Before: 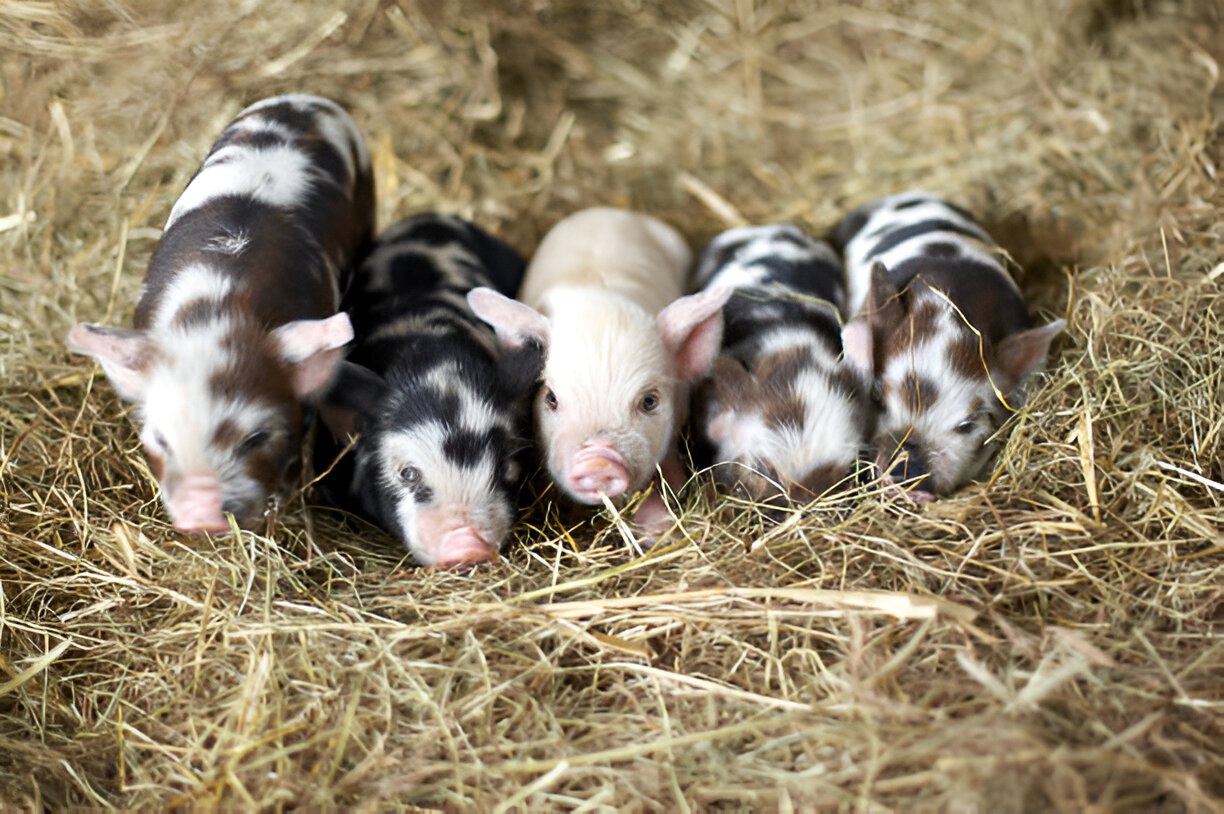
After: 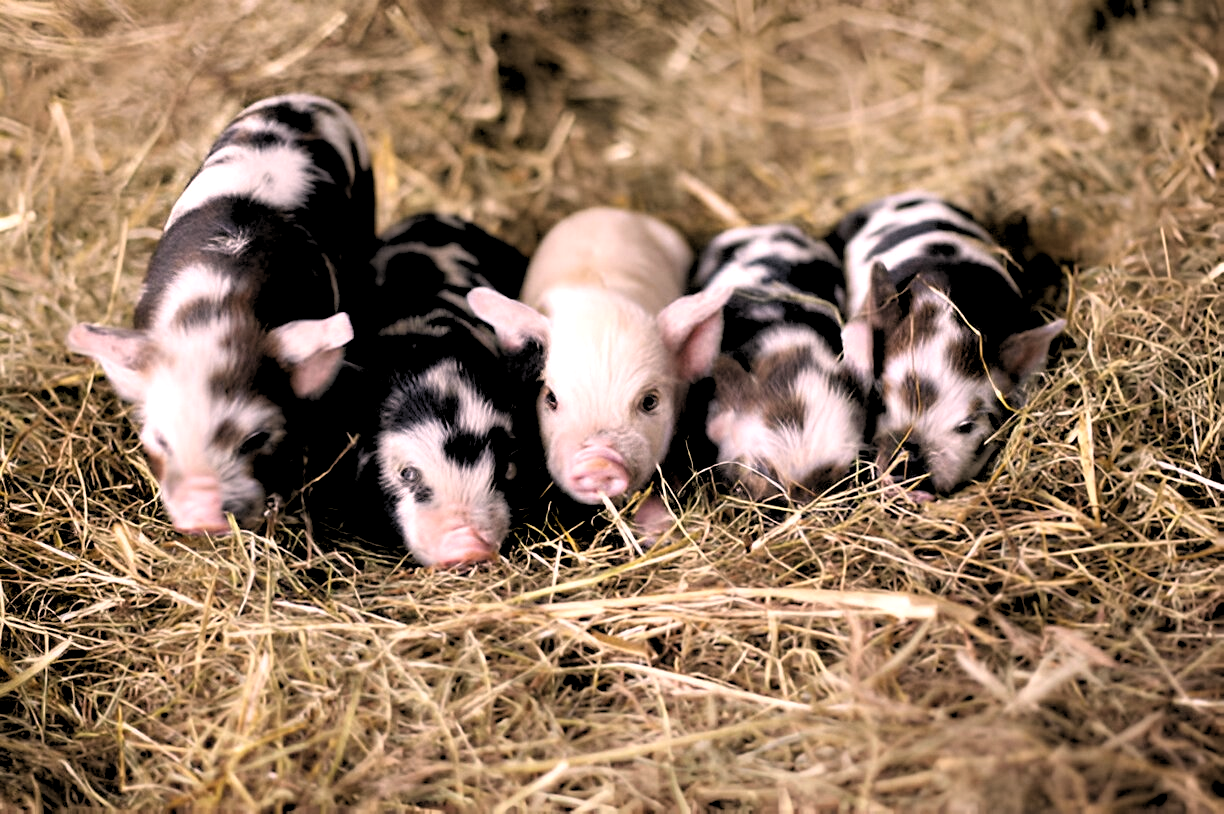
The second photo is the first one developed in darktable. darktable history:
color correction: highlights a* 14.52, highlights b* 4.84
rgb levels: levels [[0.034, 0.472, 0.904], [0, 0.5, 1], [0, 0.5, 1]]
